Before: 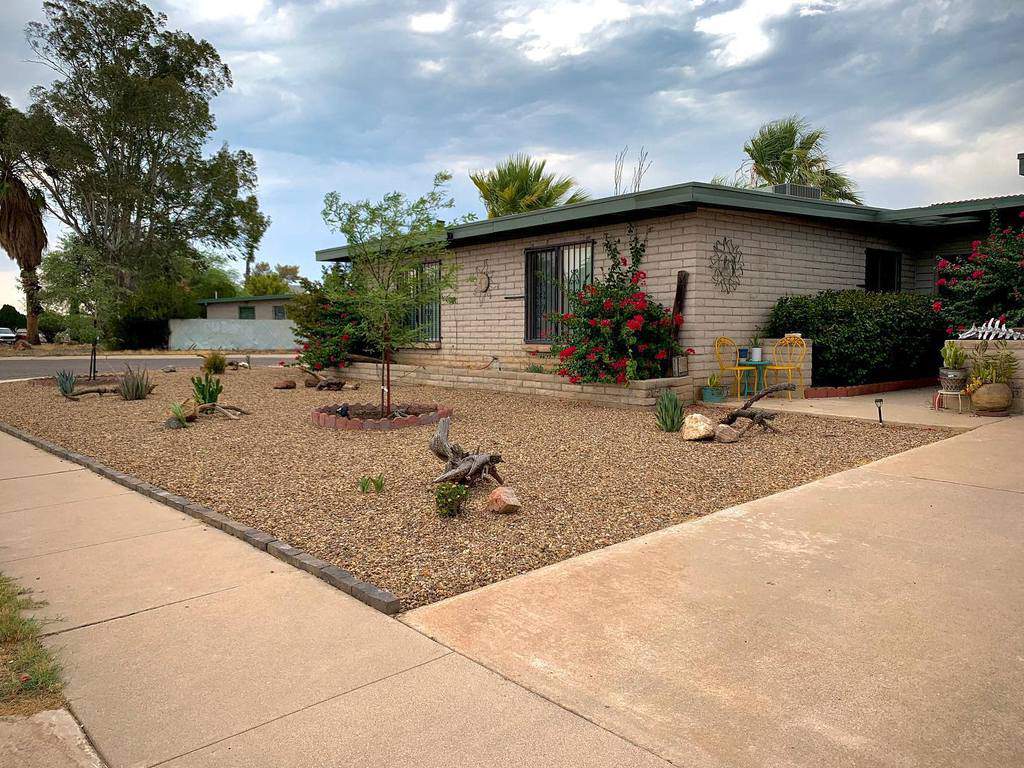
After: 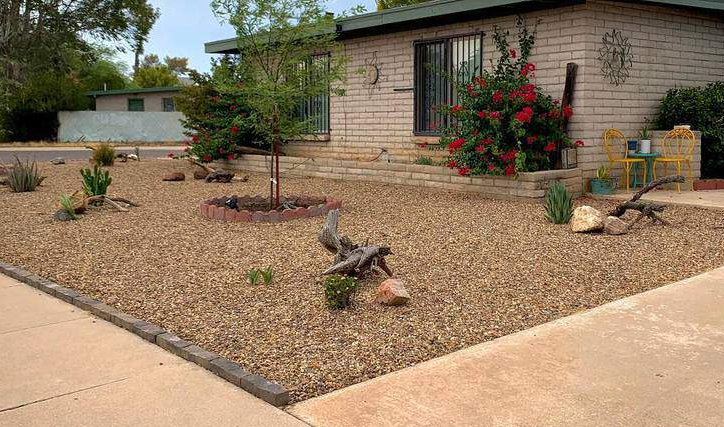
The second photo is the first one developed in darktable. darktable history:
crop: left 10.918%, top 27.184%, right 18.294%, bottom 17.194%
